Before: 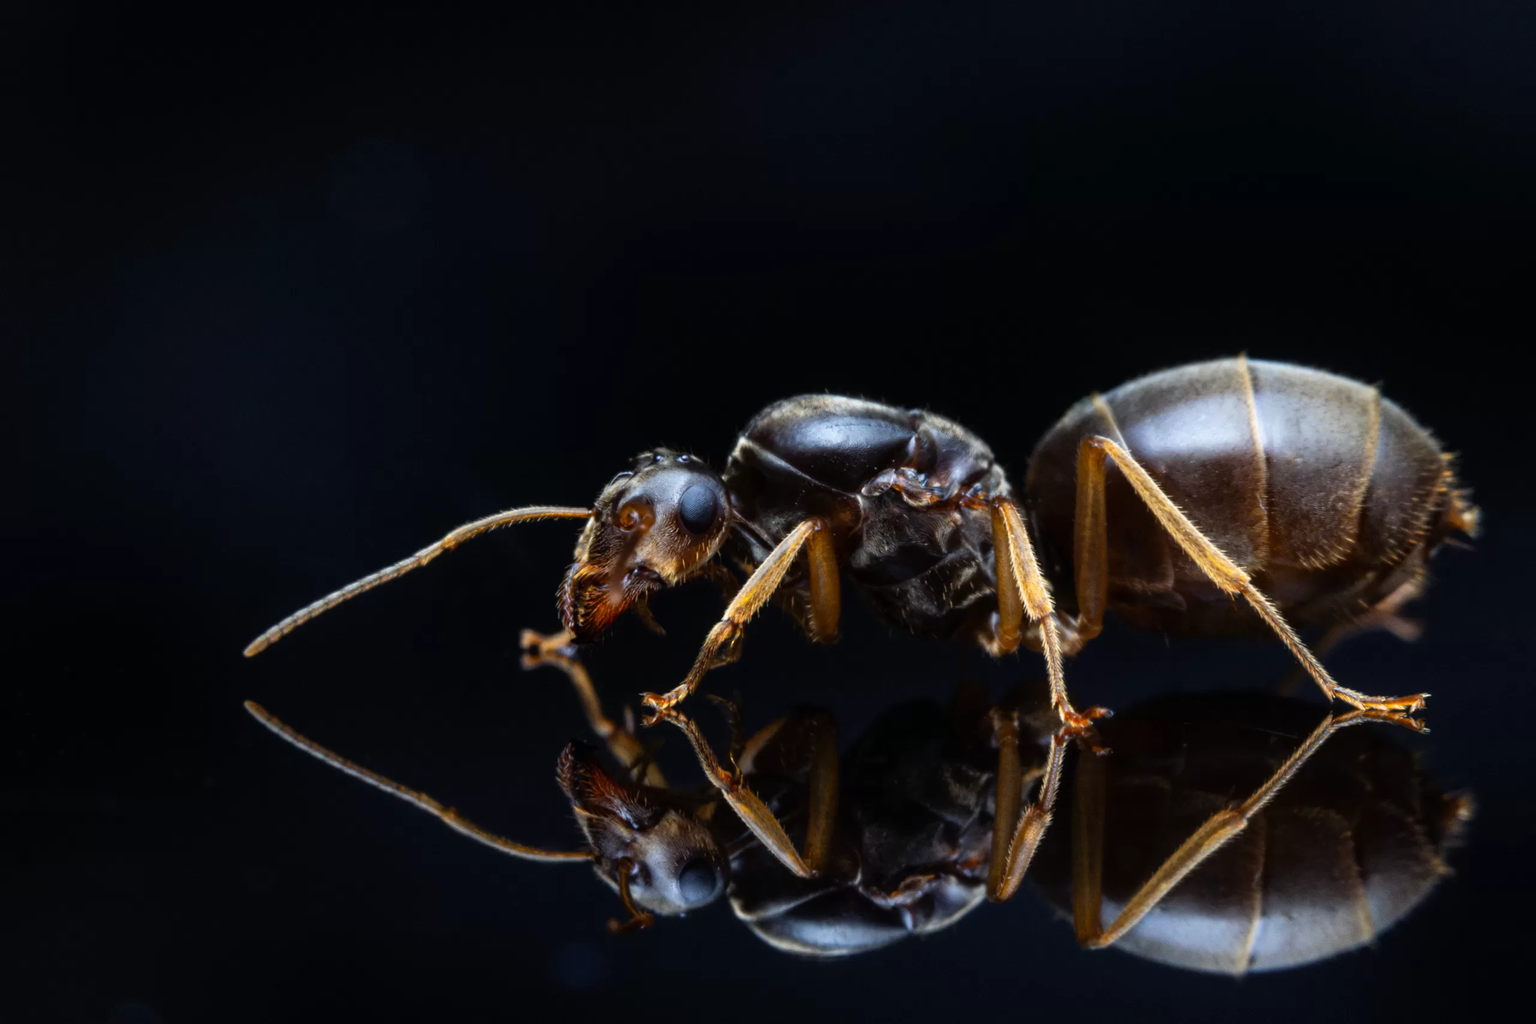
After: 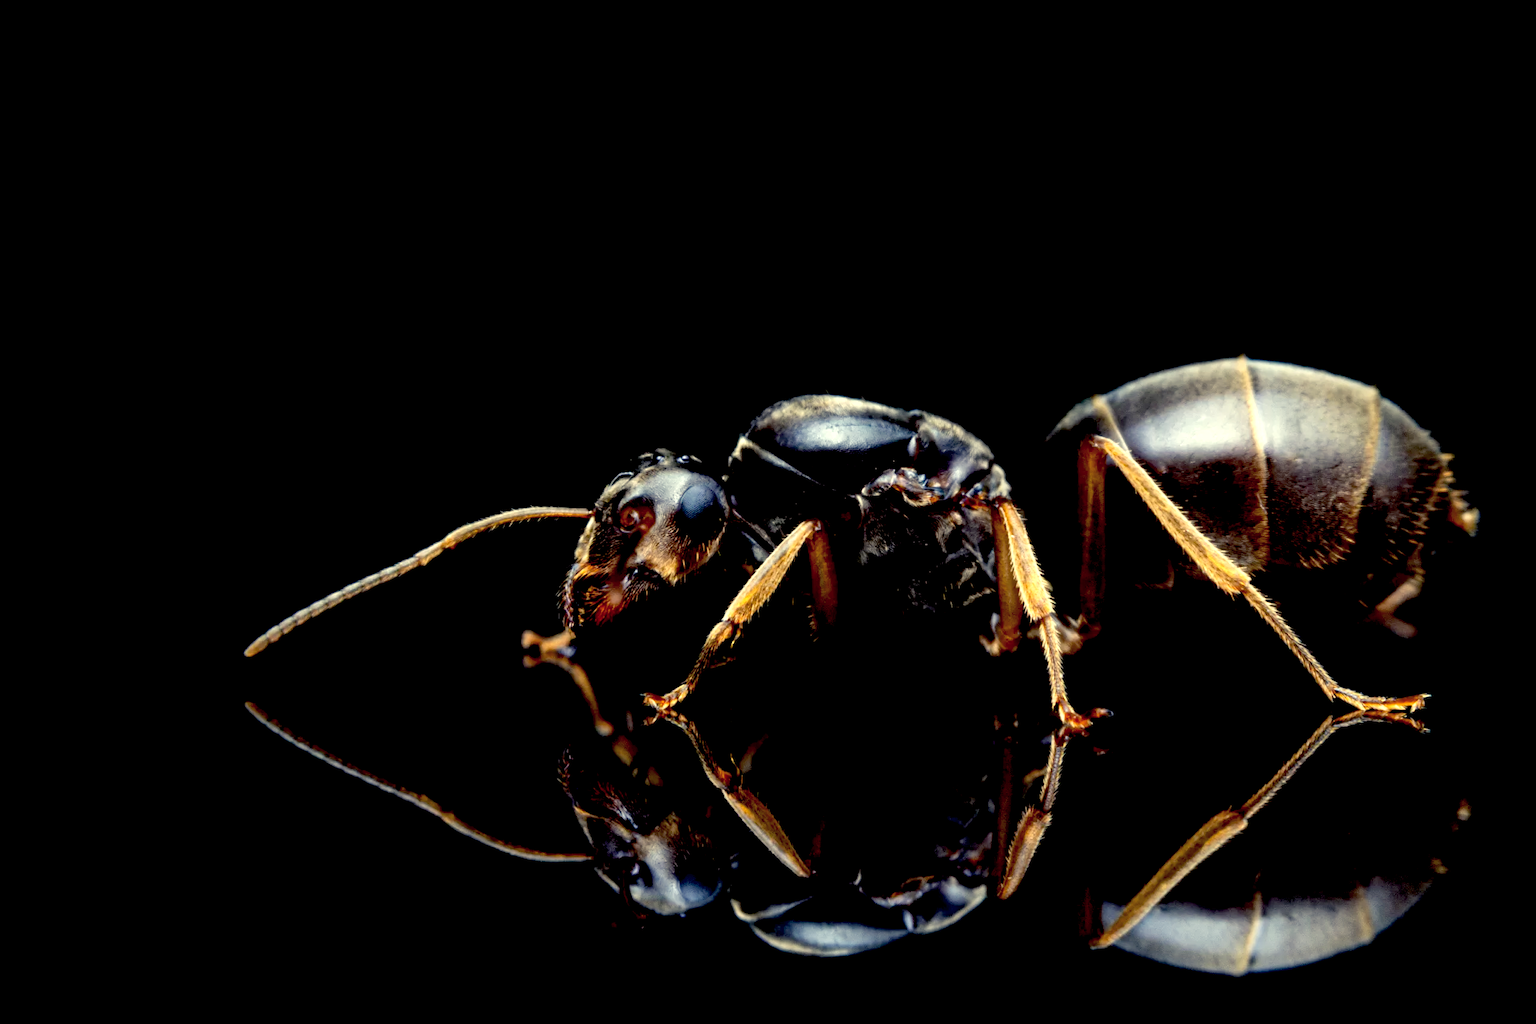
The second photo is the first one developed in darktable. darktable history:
exposure: black level correction 0.04, exposure 0.5 EV, compensate highlight preservation false
contrast brightness saturation: saturation -0.05
color balance rgb: shadows lift › chroma 2%, shadows lift › hue 263°, highlights gain › chroma 8%, highlights gain › hue 84°, linear chroma grading › global chroma -15%, saturation formula JzAzBz (2021)
